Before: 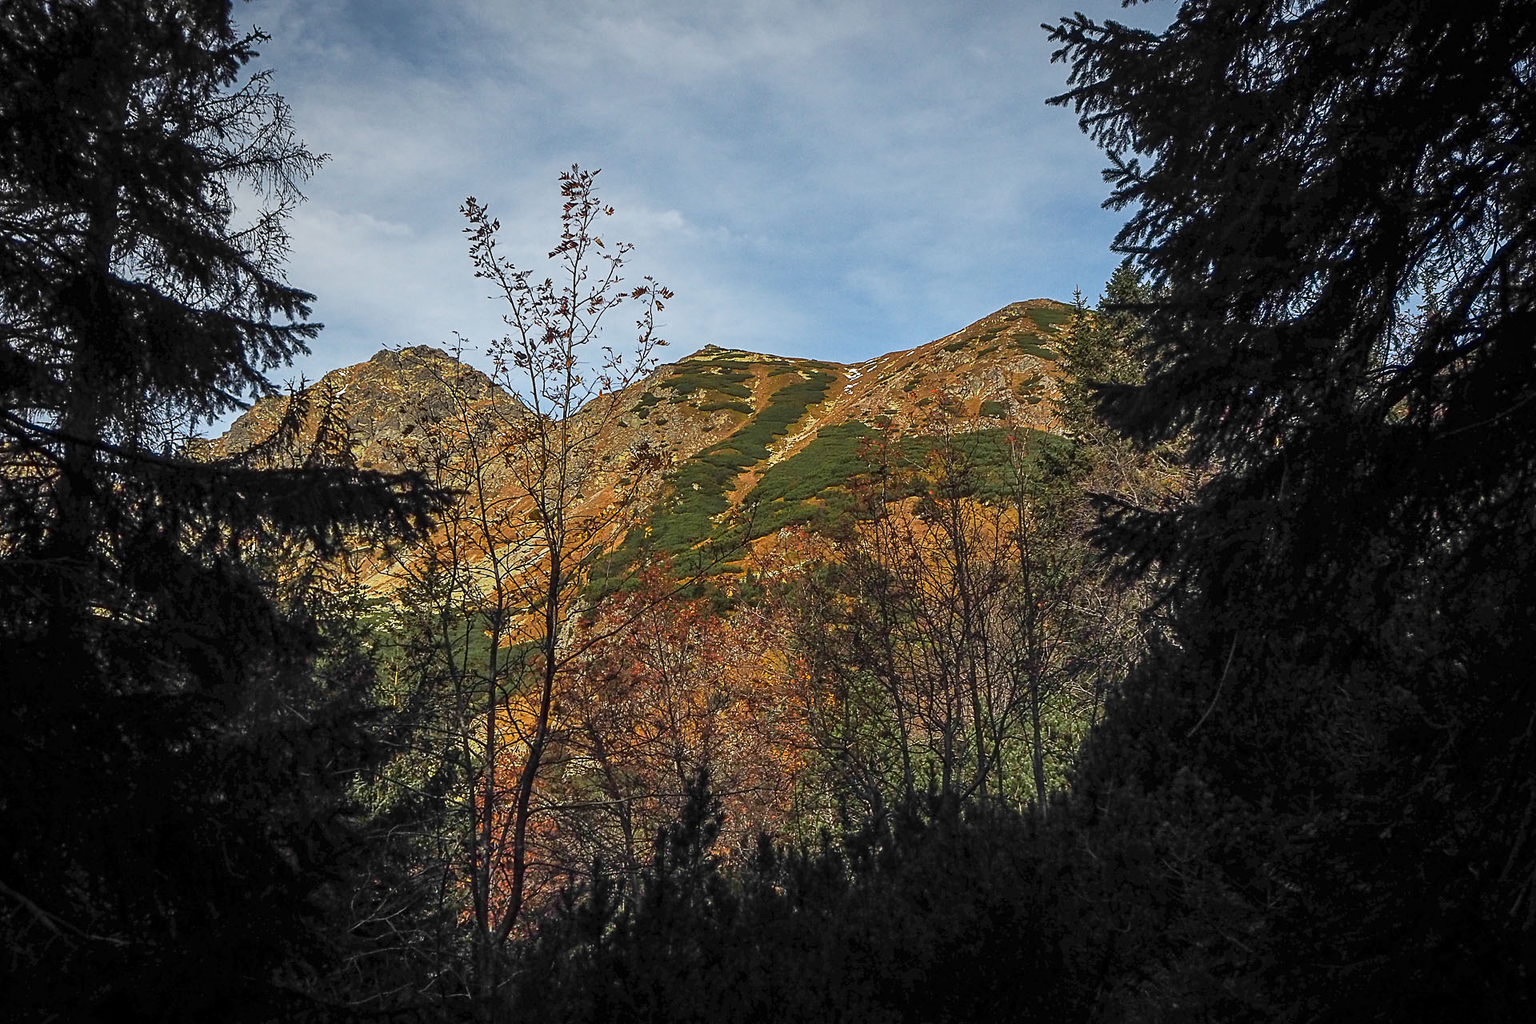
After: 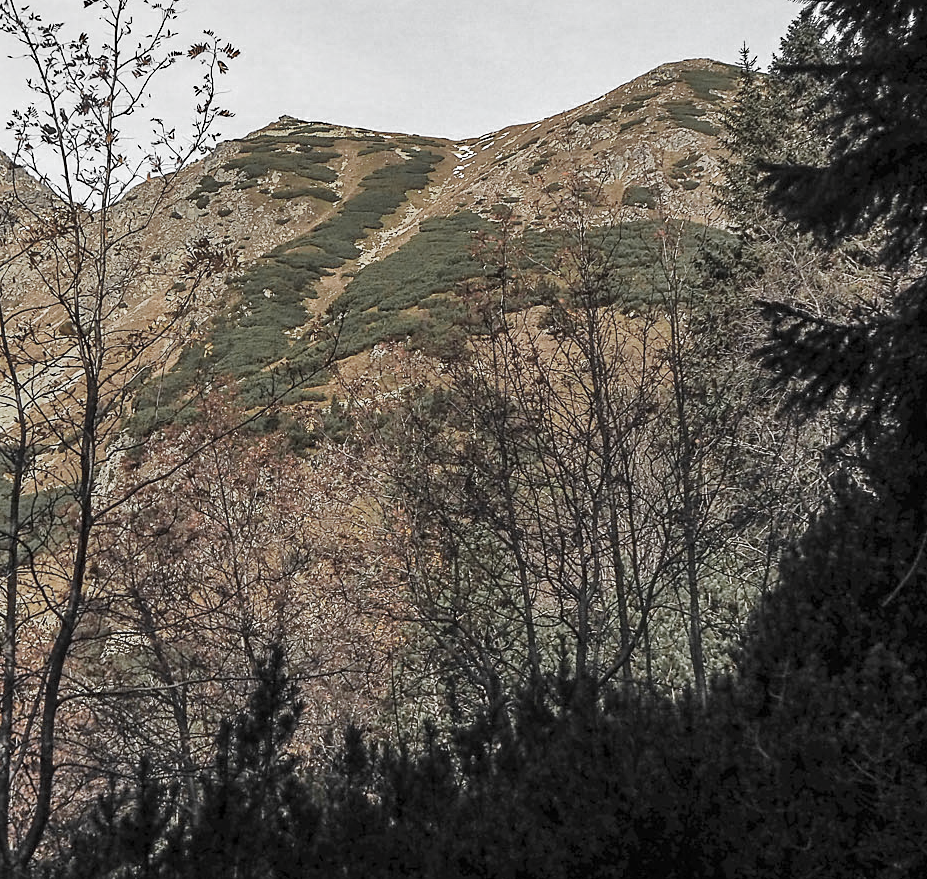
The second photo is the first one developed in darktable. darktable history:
haze removal: compatibility mode true, adaptive false
crop: left 31.379%, top 24.658%, right 20.326%, bottom 6.628%
color zones: curves: ch0 [(0, 0.613) (0.01, 0.613) (0.245, 0.448) (0.498, 0.529) (0.642, 0.665) (0.879, 0.777) (0.99, 0.613)]; ch1 [(0, 0.035) (0.121, 0.189) (0.259, 0.197) (0.415, 0.061) (0.589, 0.022) (0.732, 0.022) (0.857, 0.026) (0.991, 0.053)]
base curve: curves: ch0 [(0, 0) (0.158, 0.273) (0.879, 0.895) (1, 1)], preserve colors none
